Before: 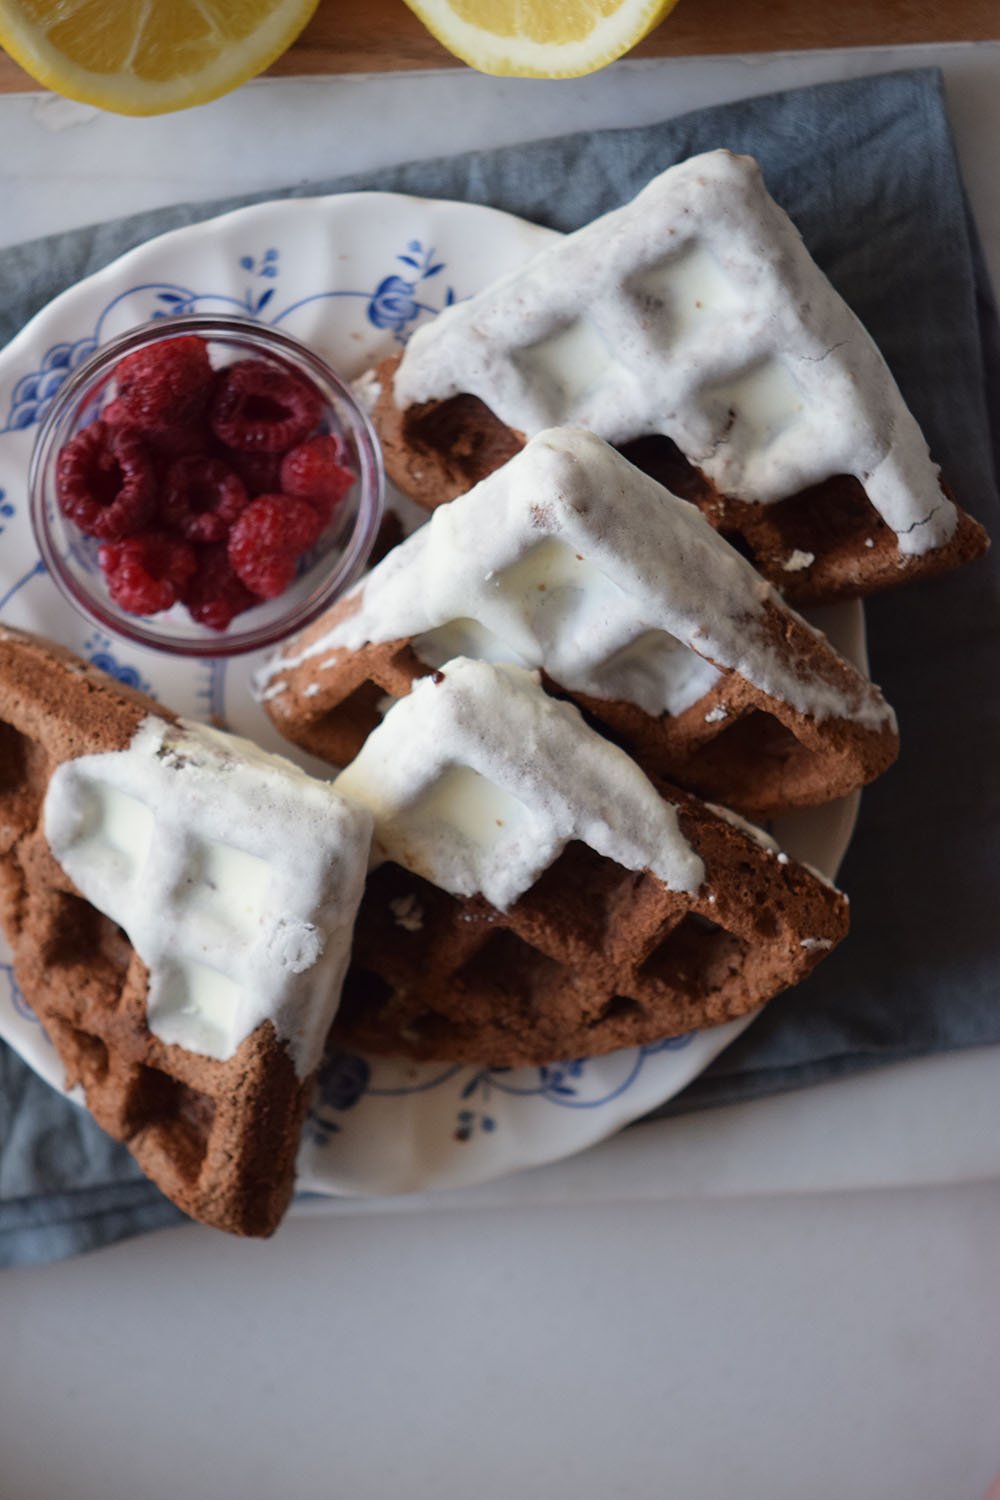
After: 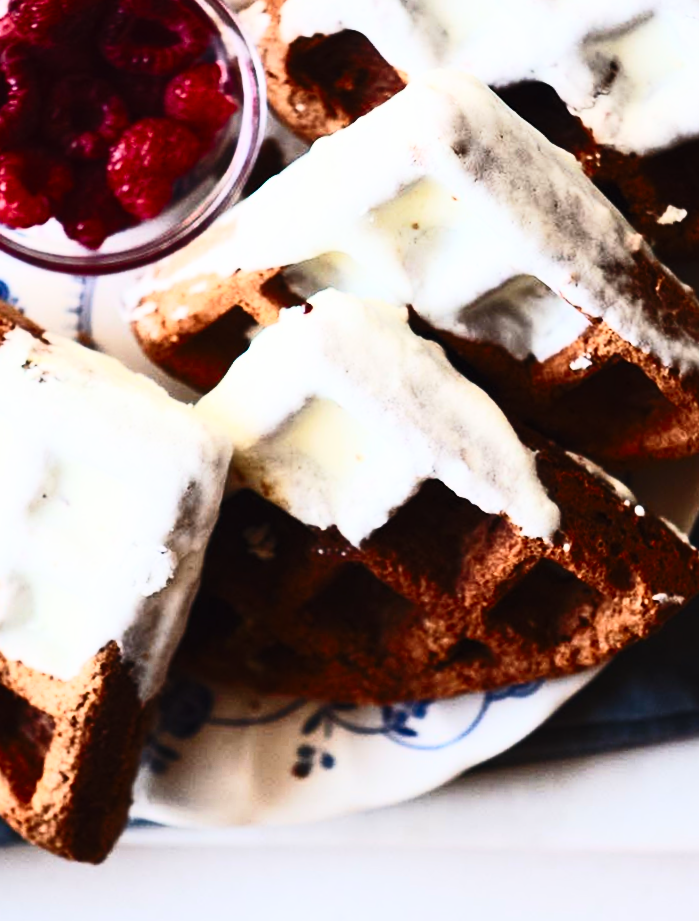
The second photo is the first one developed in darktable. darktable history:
rotate and perspective: rotation 0.226°, lens shift (vertical) -0.042, crop left 0.023, crop right 0.982, crop top 0.006, crop bottom 0.994
base curve: curves: ch0 [(0, 0) (0.036, 0.025) (0.121, 0.166) (0.206, 0.329) (0.605, 0.79) (1, 1)], preserve colors none
contrast brightness saturation: contrast 0.62, brightness 0.34, saturation 0.14
crop and rotate: angle -3.37°, left 9.79%, top 20.73%, right 12.42%, bottom 11.82%
